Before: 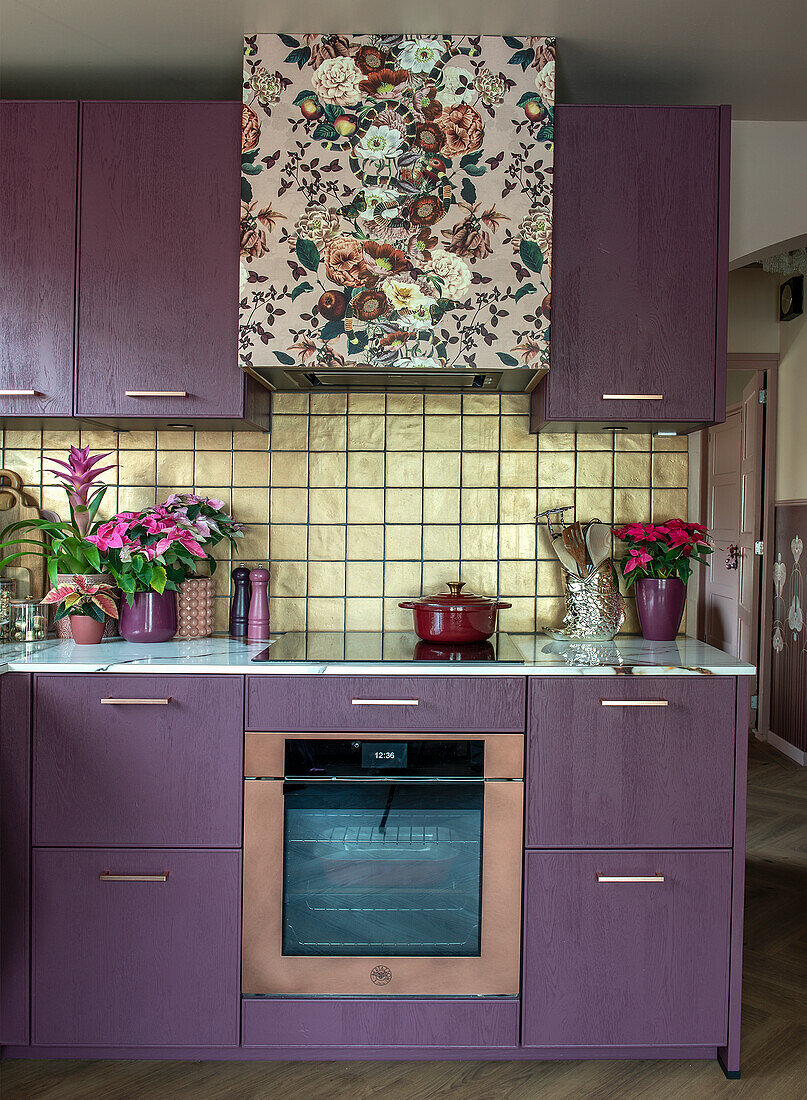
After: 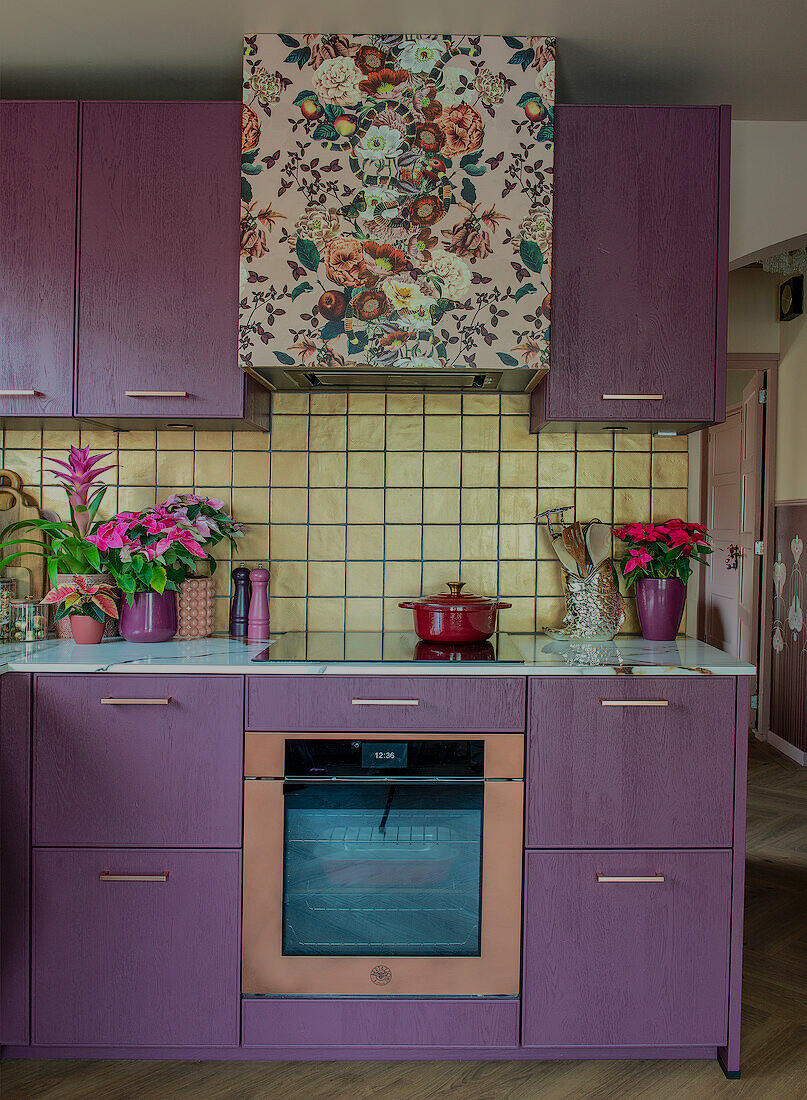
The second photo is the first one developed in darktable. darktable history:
contrast brightness saturation: saturation 0.182
tone equalizer: -8 EV -0.014 EV, -7 EV 0.008 EV, -6 EV -0.007 EV, -5 EV 0.007 EV, -4 EV -0.031 EV, -3 EV -0.238 EV, -2 EV -0.672 EV, -1 EV -0.994 EV, +0 EV -0.976 EV, edges refinement/feathering 500, mask exposure compensation -1.57 EV, preserve details no
